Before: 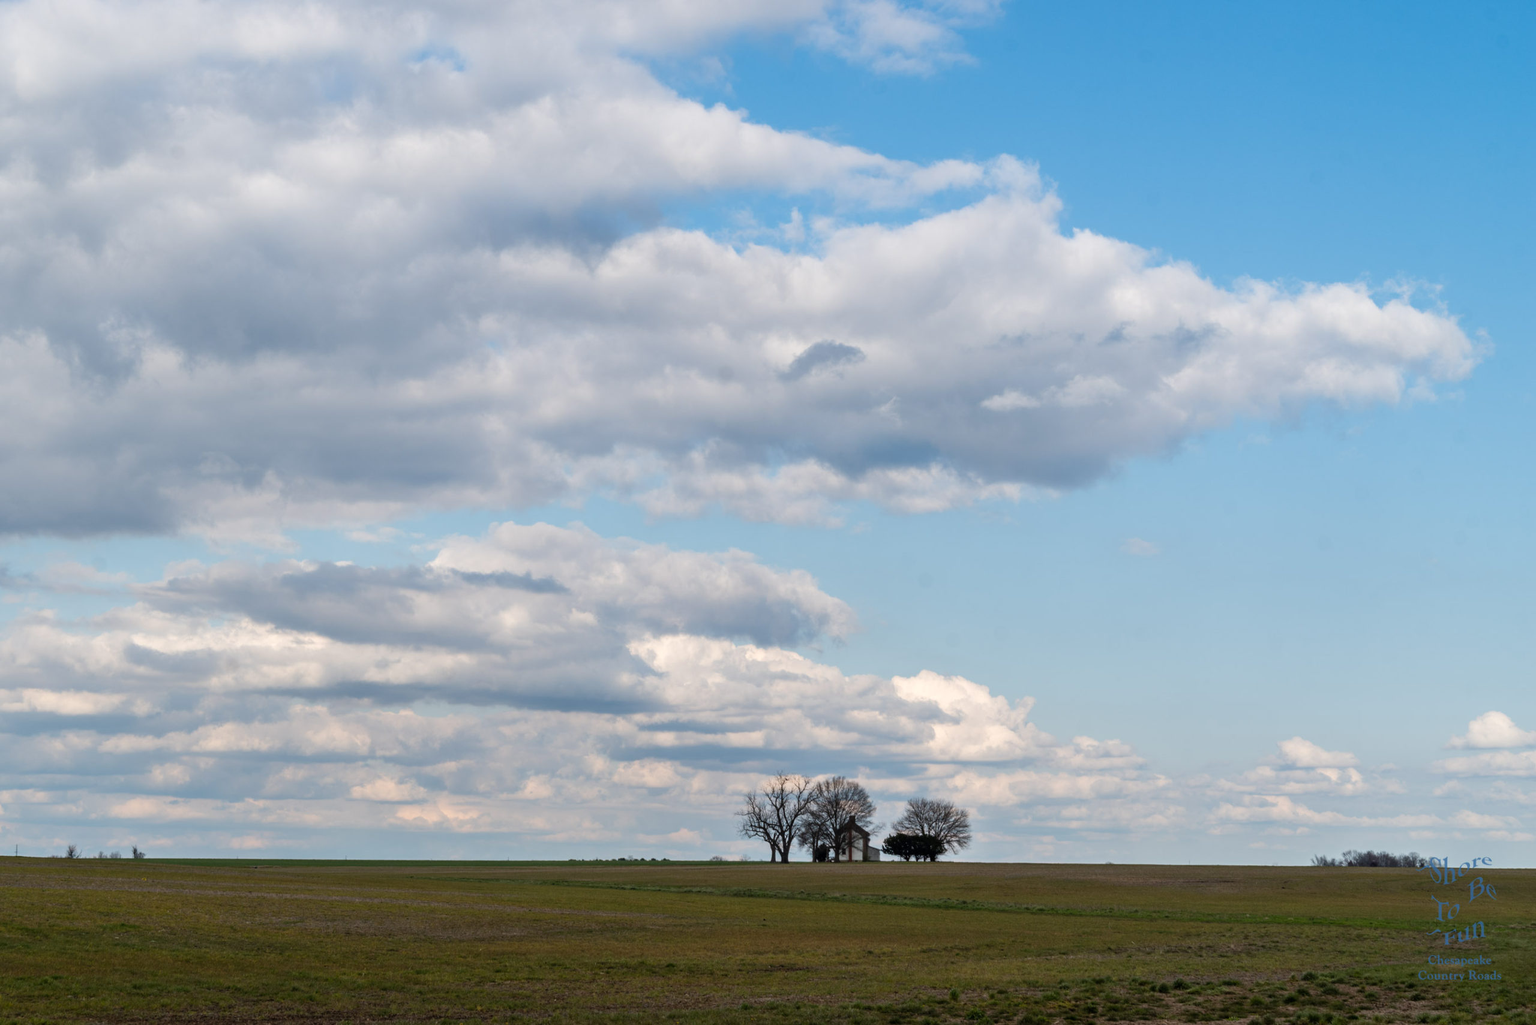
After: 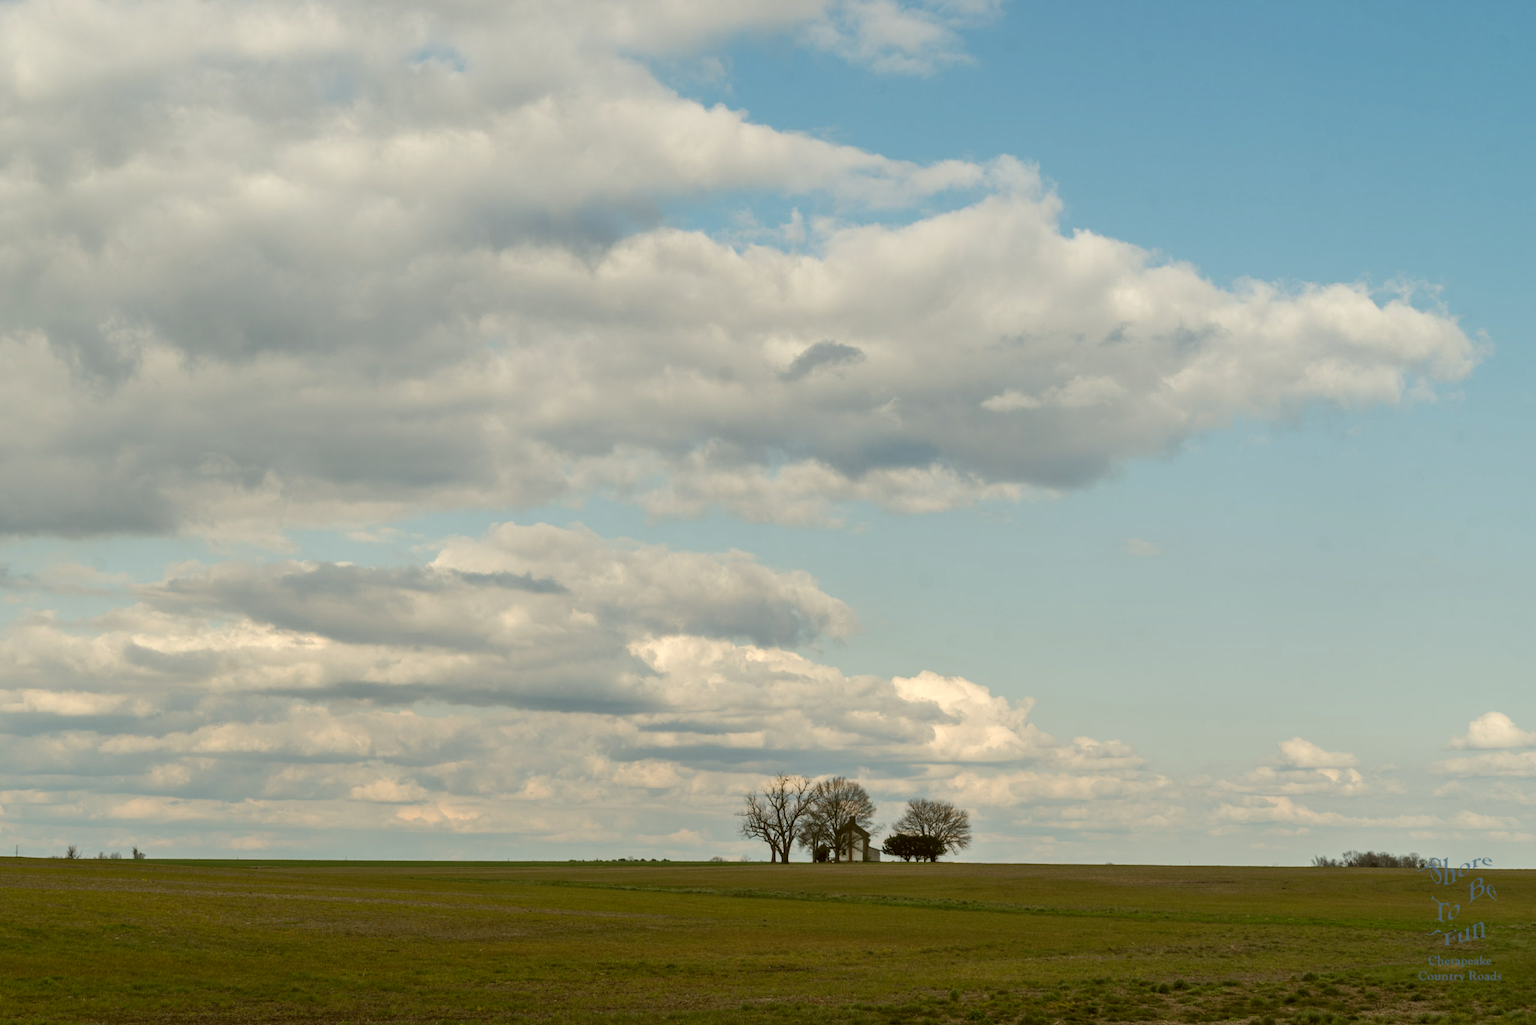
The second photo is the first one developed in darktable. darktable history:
color correction: highlights a* -1.43, highlights b* 10.12, shadows a* 0.395, shadows b* 19.35
tone curve: curves: ch0 [(0, 0) (0.003, 0.023) (0.011, 0.033) (0.025, 0.057) (0.044, 0.099) (0.069, 0.132) (0.1, 0.155) (0.136, 0.179) (0.177, 0.213) (0.224, 0.255) (0.277, 0.299) (0.335, 0.347) (0.399, 0.407) (0.468, 0.473) (0.543, 0.546) (0.623, 0.619) (0.709, 0.698) (0.801, 0.775) (0.898, 0.871) (1, 1)], preserve colors none
